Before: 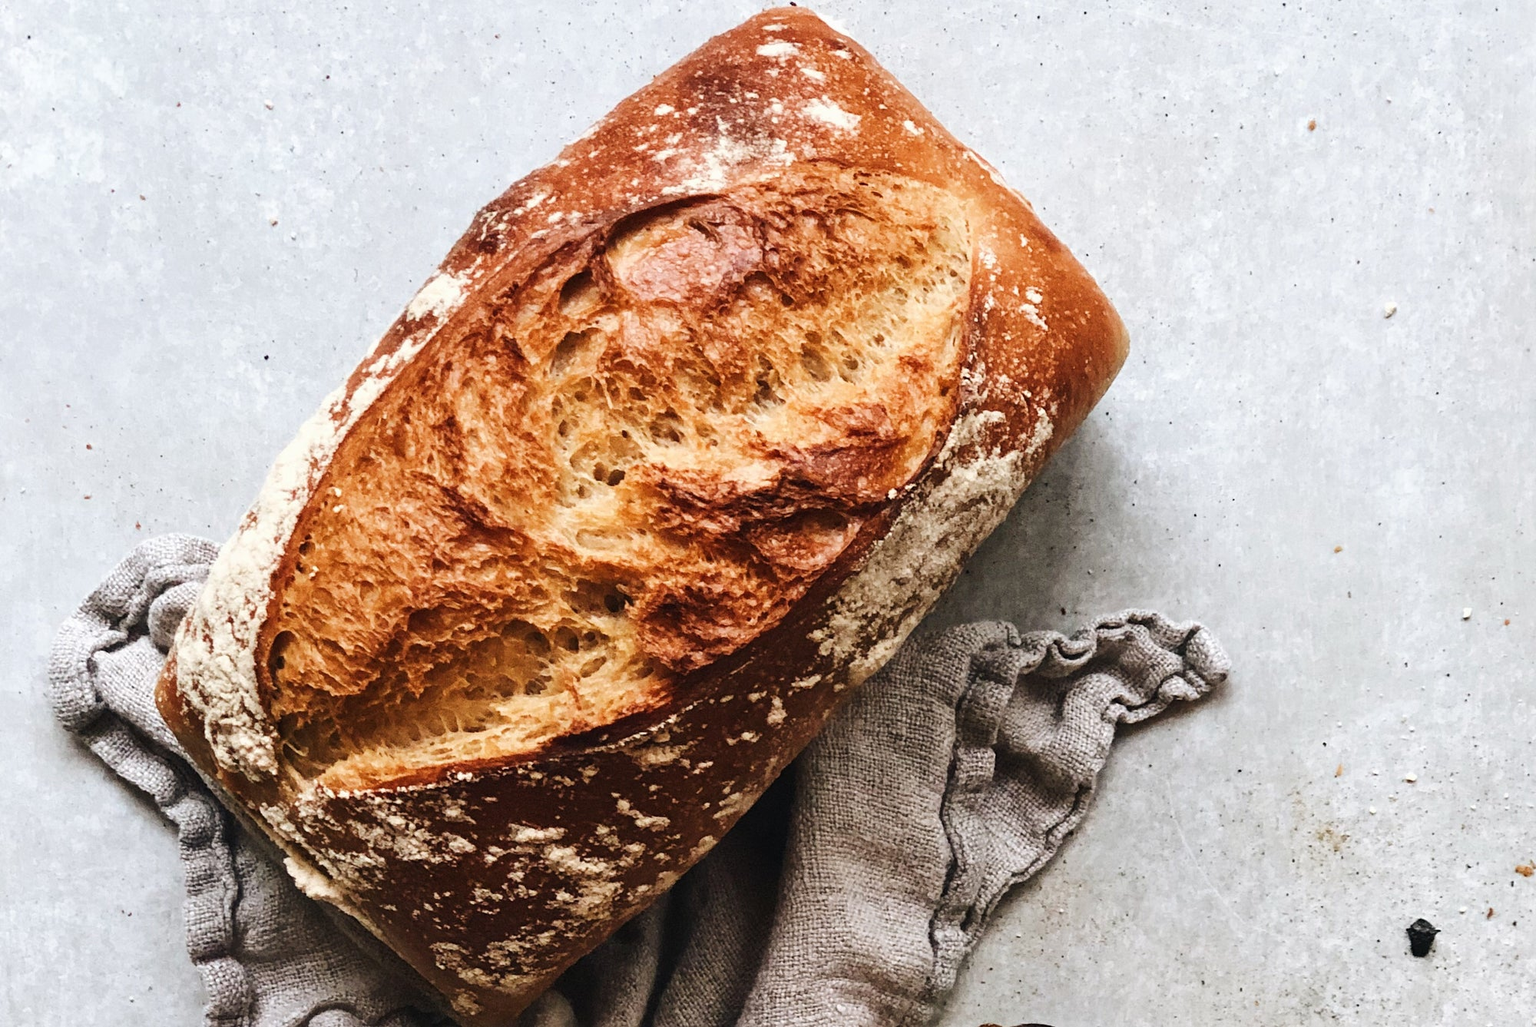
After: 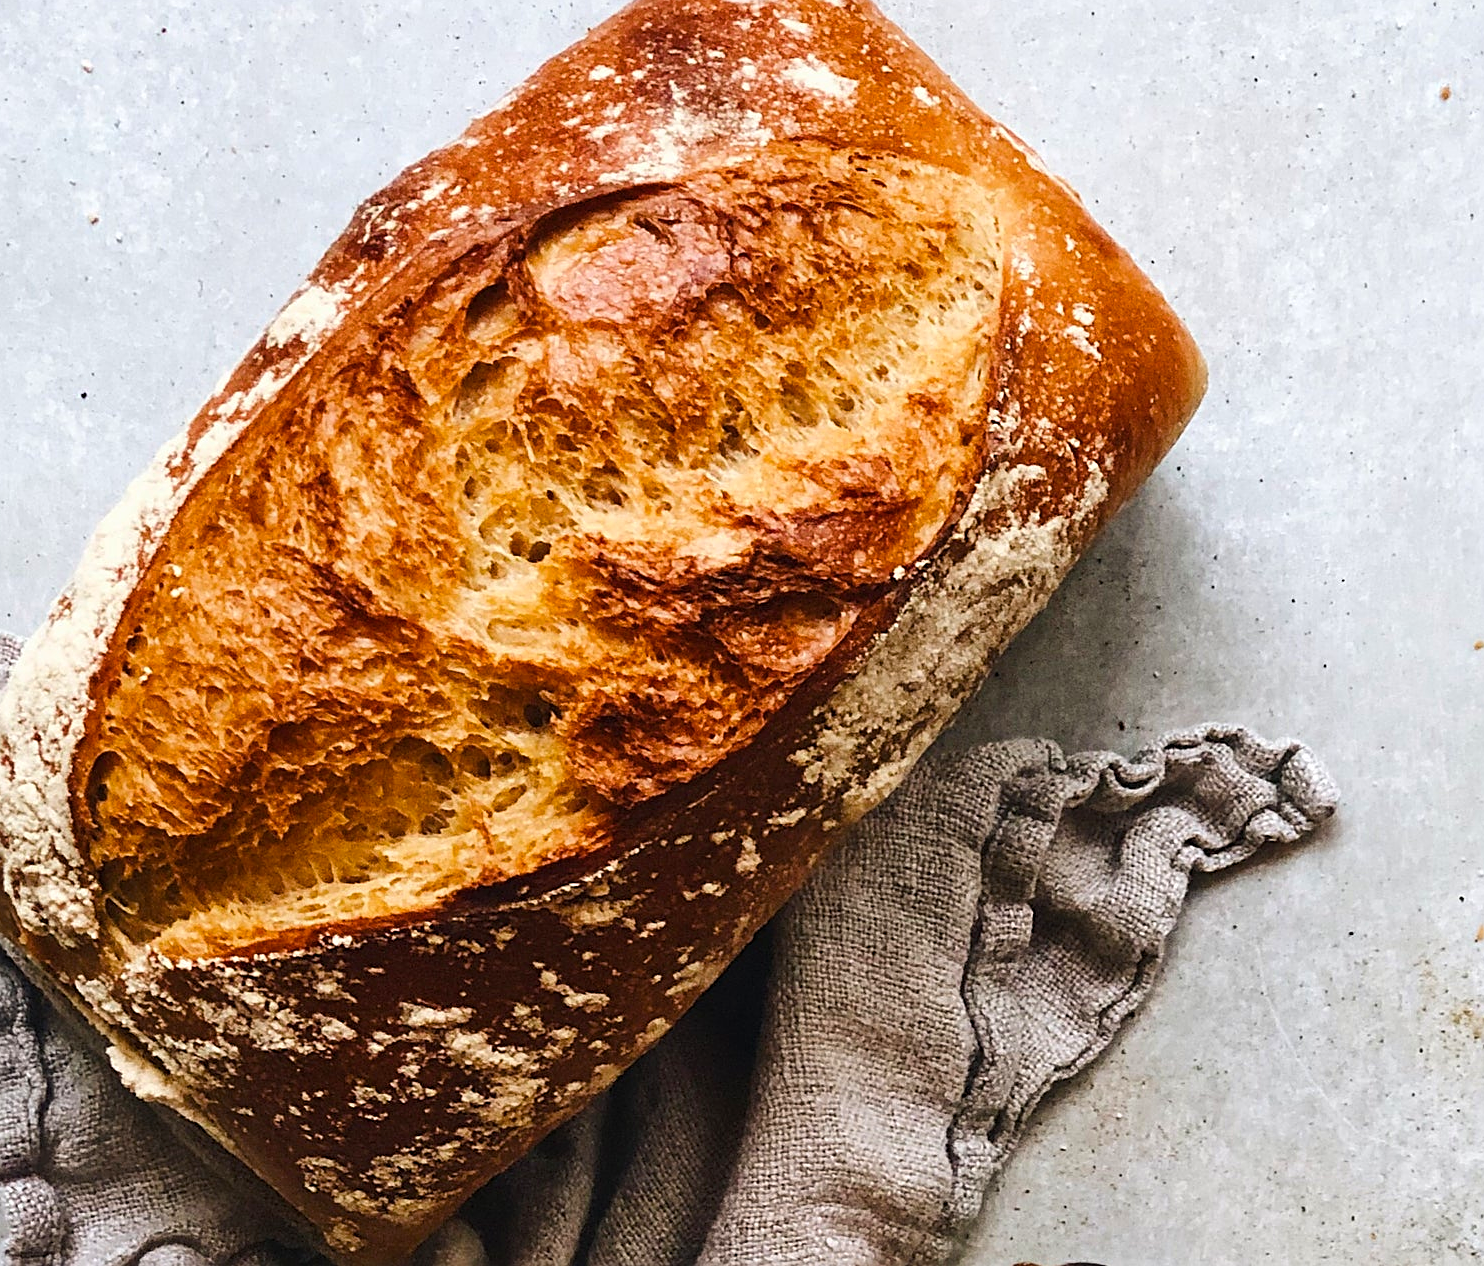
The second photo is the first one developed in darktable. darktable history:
color balance rgb: perceptual saturation grading › global saturation 20%, global vibrance 20%
crop and rotate: left 13.15%, top 5.251%, right 12.609%
sharpen: on, module defaults
